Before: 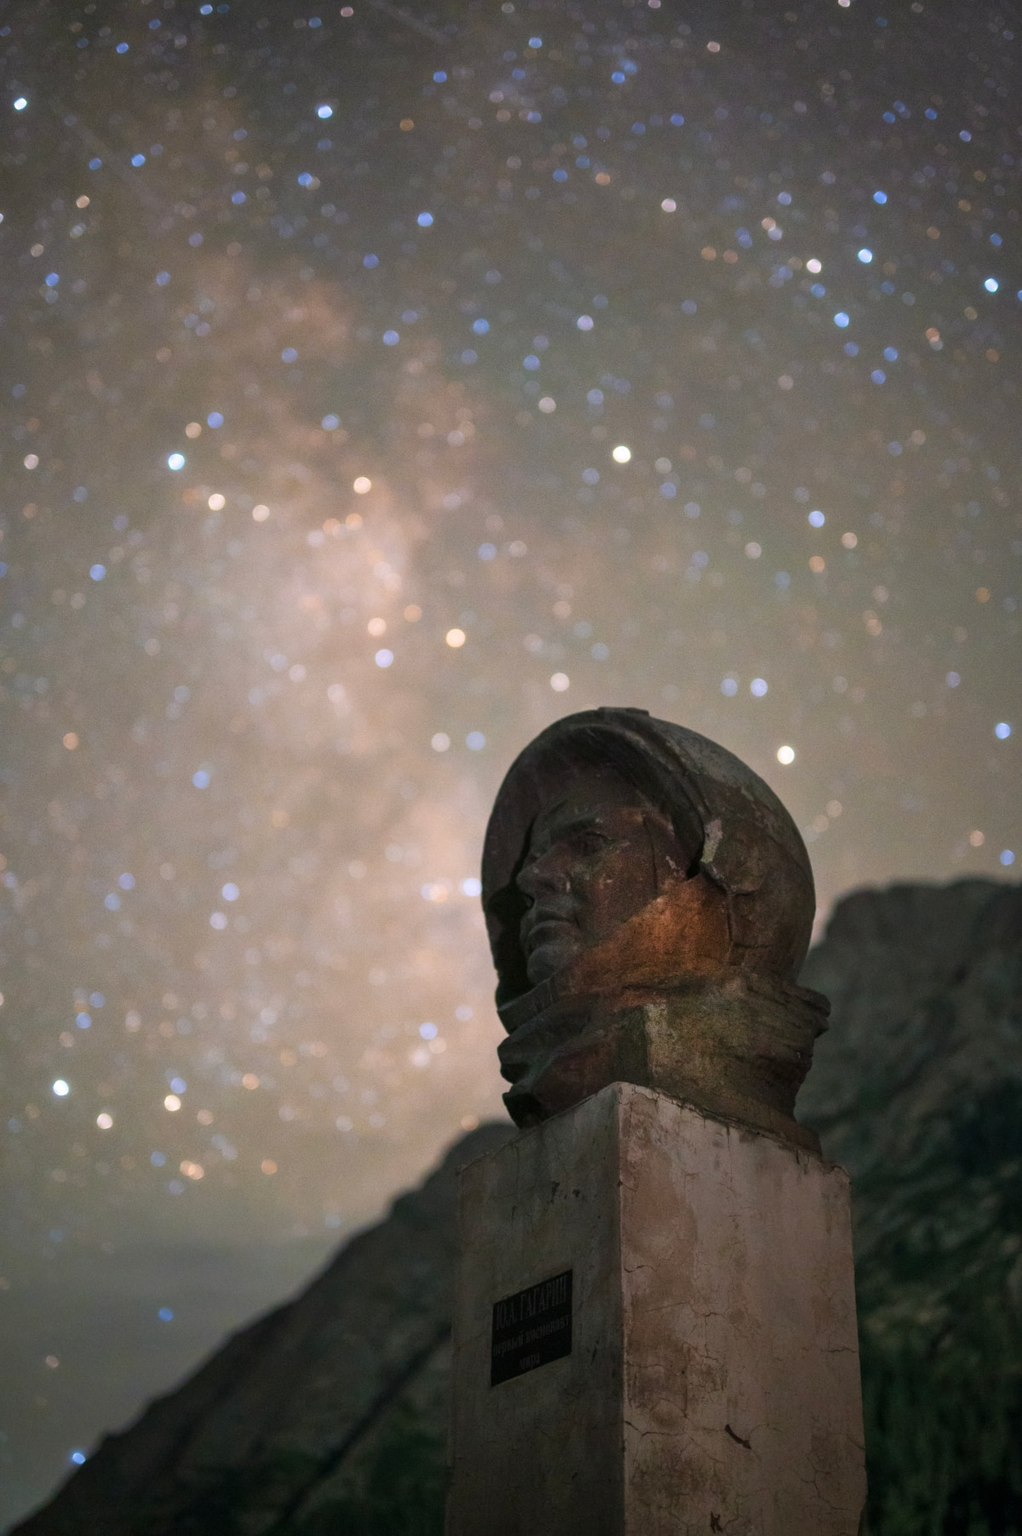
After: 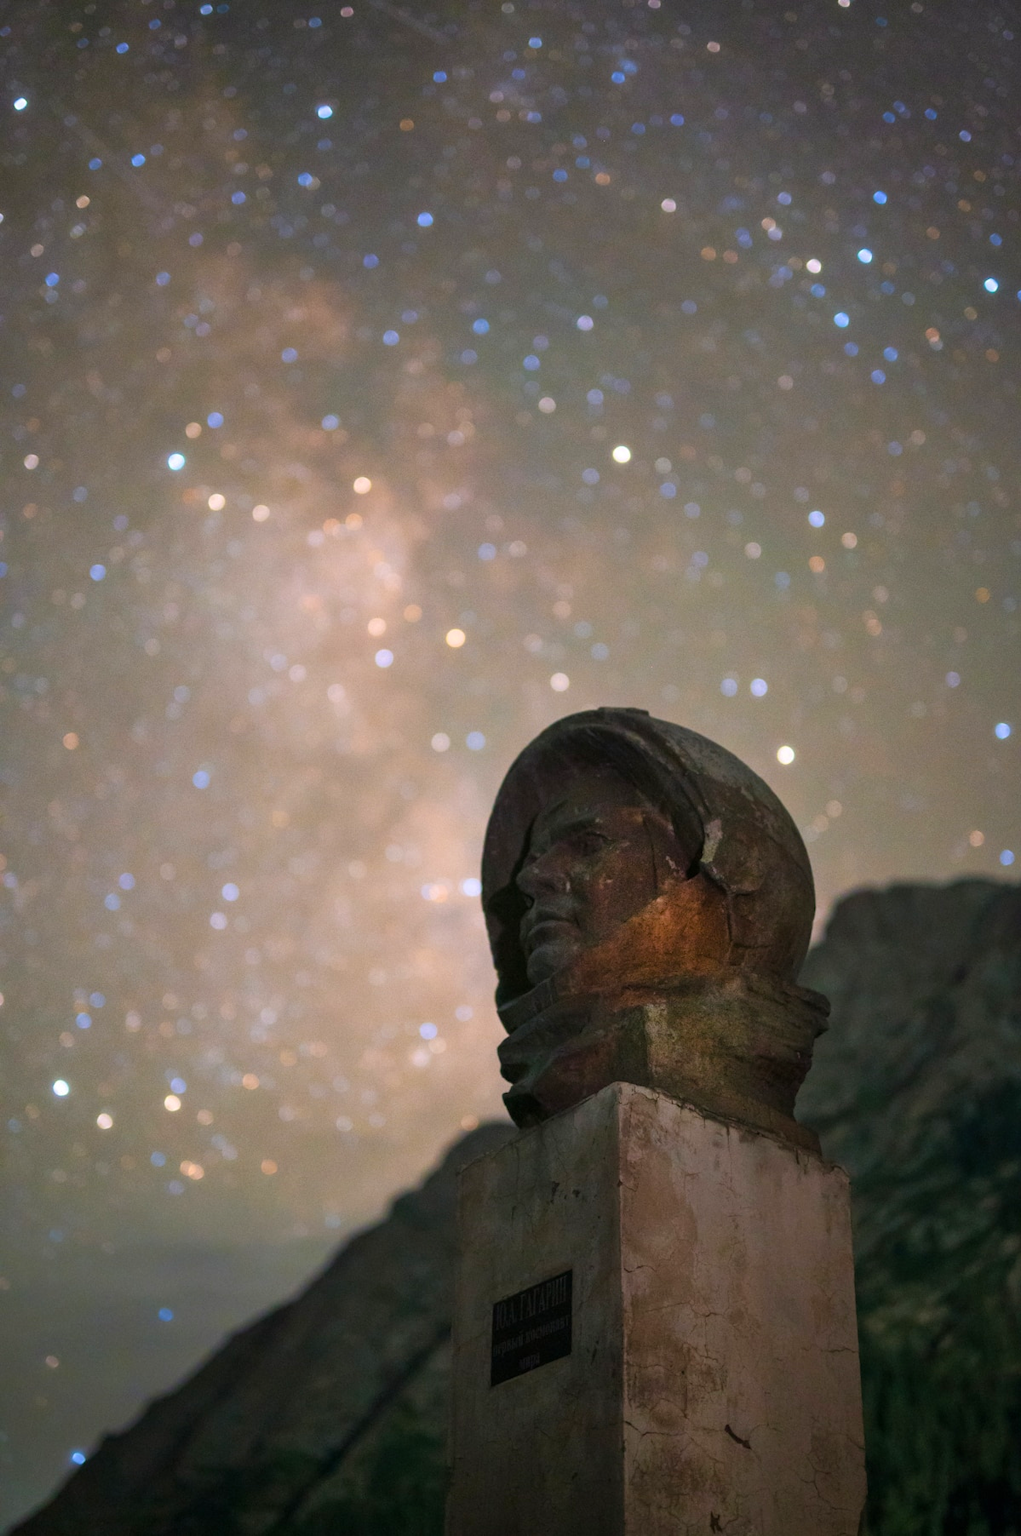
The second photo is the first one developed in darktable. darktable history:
color balance rgb: perceptual saturation grading › global saturation 0.462%, global vibrance 34.612%
